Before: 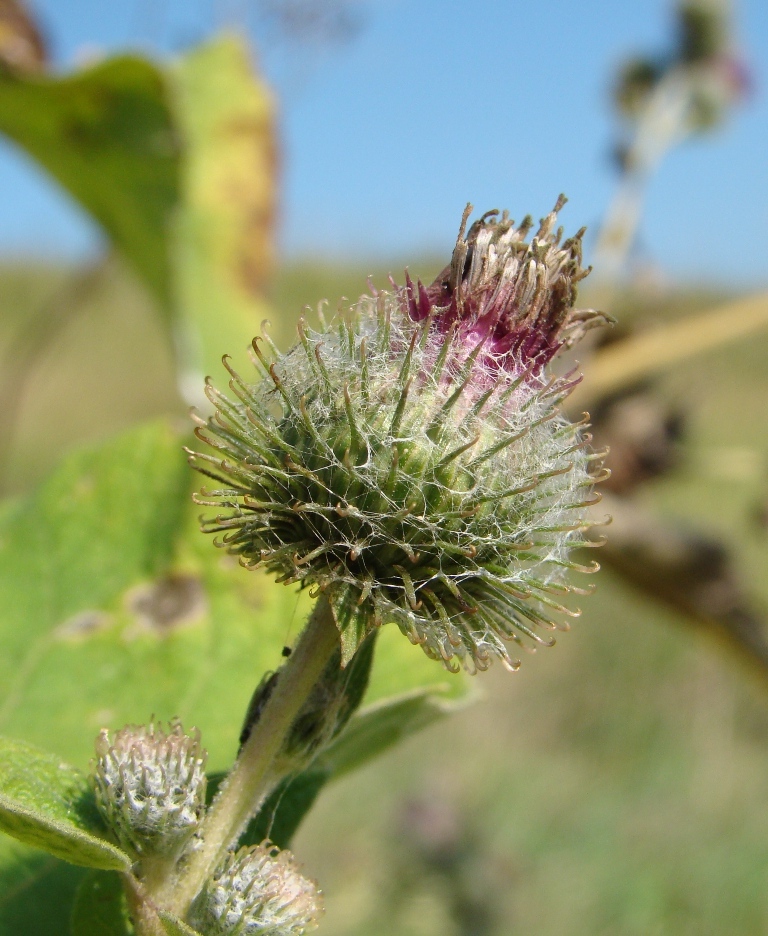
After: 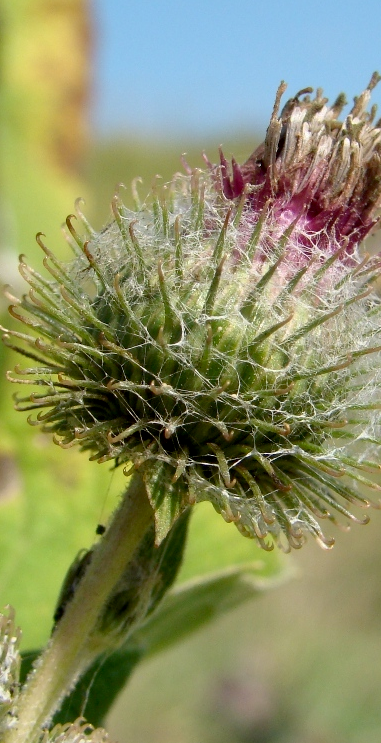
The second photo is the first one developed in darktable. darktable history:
crop and rotate: angle 0.017°, left 24.25%, top 13.055%, right 26.074%, bottom 7.469%
exposure: black level correction 0.007, compensate highlight preservation false
